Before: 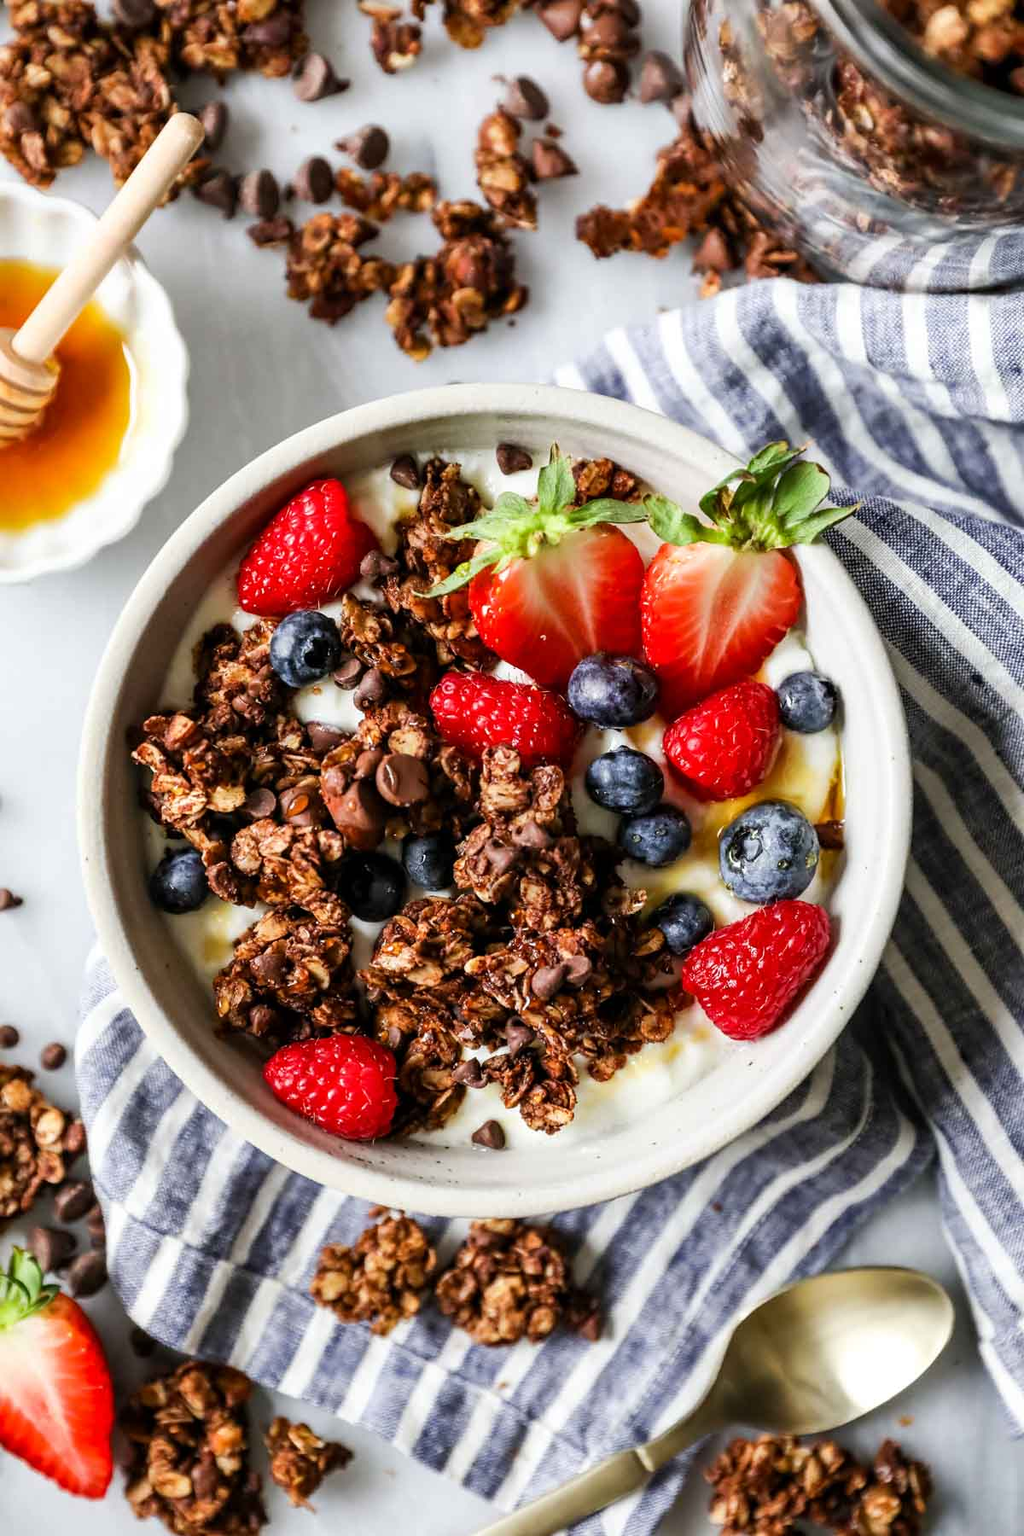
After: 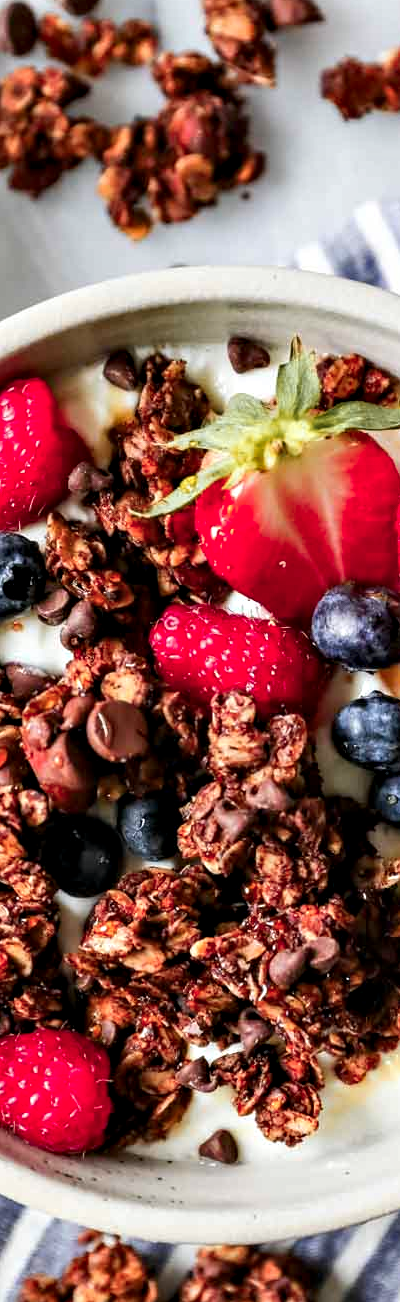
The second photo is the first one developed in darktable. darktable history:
contrast equalizer: y [[0.6 ×6], [0.55 ×6], [0 ×6], [0 ×6], [0 ×6]], mix 0.369
exposure: exposure -0.046 EV, compensate exposure bias true, compensate highlight preservation false
crop and rotate: left 29.528%, top 10.203%, right 37.089%, bottom 17.459%
color zones: curves: ch1 [(0.263, 0.53) (0.376, 0.287) (0.487, 0.512) (0.748, 0.547) (1, 0.513)]; ch2 [(0.262, 0.45) (0.751, 0.477)]
